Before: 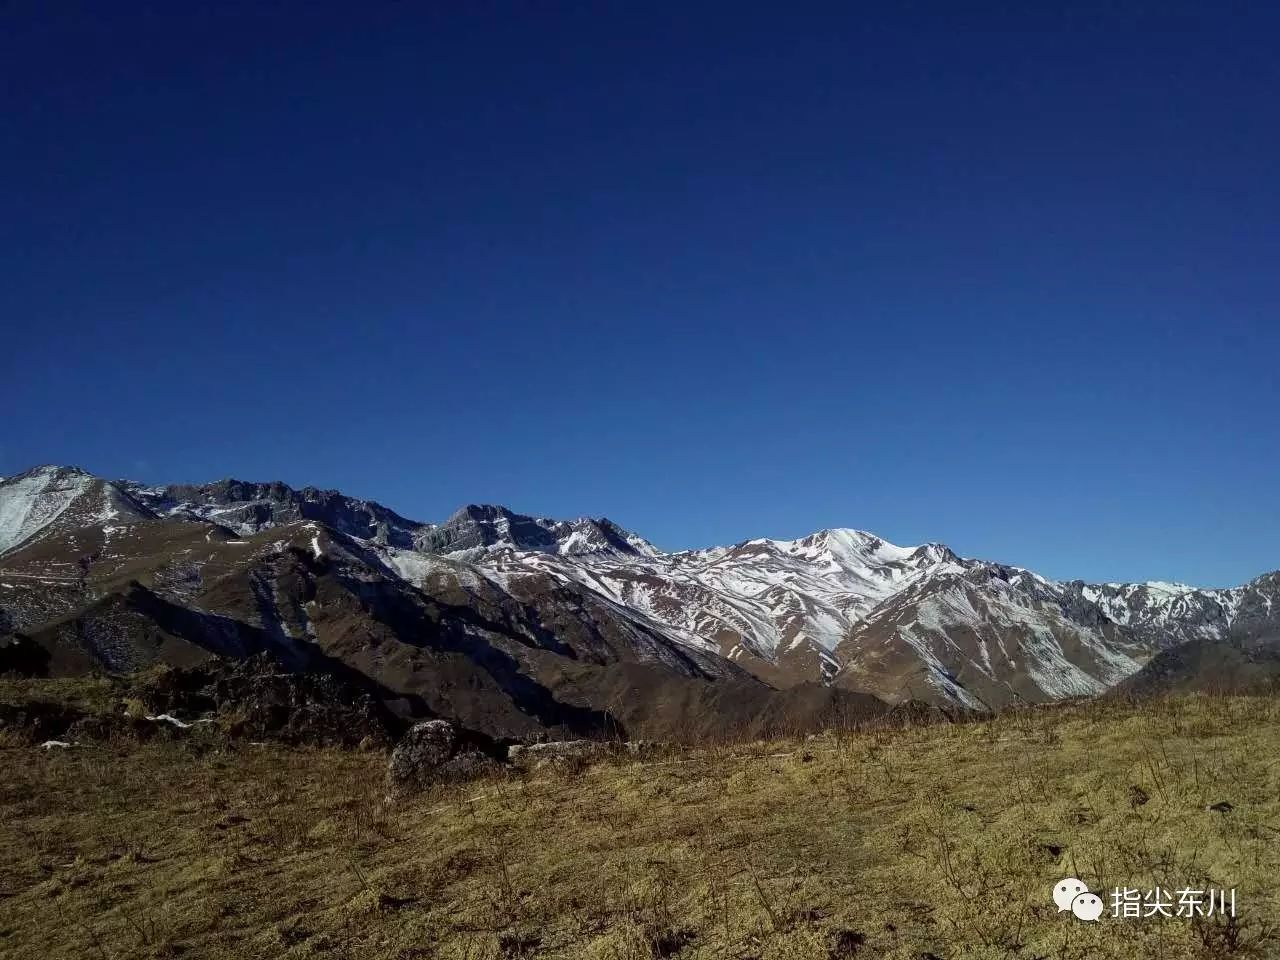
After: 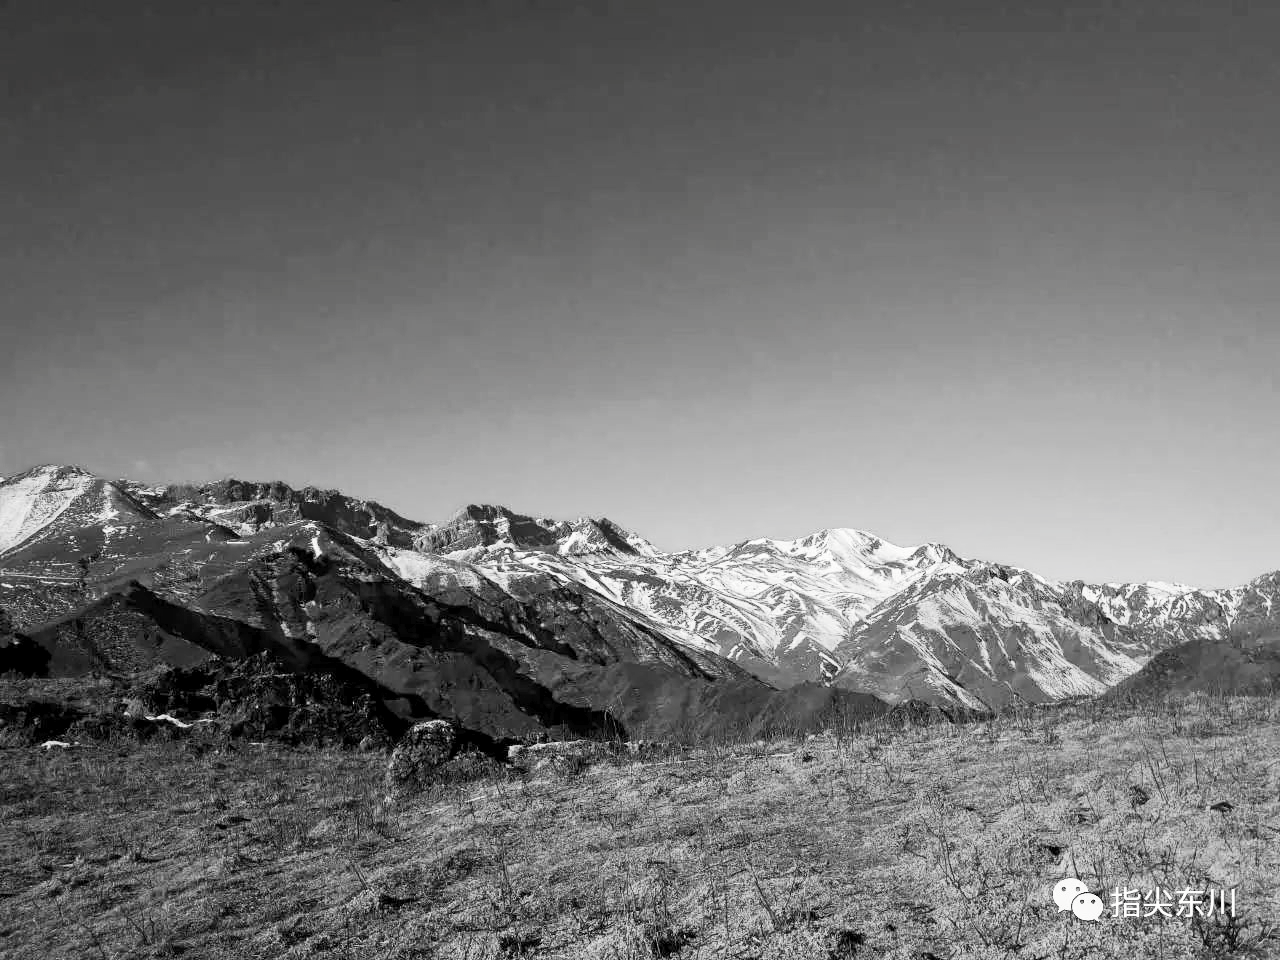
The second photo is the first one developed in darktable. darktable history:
tone curve: curves: ch0 [(0, 0) (0.003, 0.015) (0.011, 0.025) (0.025, 0.056) (0.044, 0.104) (0.069, 0.139) (0.1, 0.181) (0.136, 0.226) (0.177, 0.28) (0.224, 0.346) (0.277, 0.42) (0.335, 0.505) (0.399, 0.594) (0.468, 0.699) (0.543, 0.776) (0.623, 0.848) (0.709, 0.893) (0.801, 0.93) (0.898, 0.97) (1, 1)], preserve colors none
color look up table: target L [93.05, 89.53, 88.82, 86.7, 82.41, 64.74, 61.7, 65.49, 60.94, 47.64, 47.04, 28.56, 9.599, 200.19, 80.24, 78.8, 68.49, 69.98, 57.87, 53.19, 42.1, 47.24, 42.37, 44, 32.32, 10.77, 20.17, 8.587, 94.45, 67, 74.42, 59.79, 61.7, 69.24, 50.03, 43.8, 53.98, 47.04, 18, 15.16, 12.25, 6.319, 86.7, 90.24, 89.53, 78.07, 71.47, 62.46, 36.29], target a [-0.1, -0.003, -0.101, -0.003, -0.003, -0.003, 0, -0.003, 0, -0.001, 0.001, 0, 0, 0, -0.103, -0.003, -0.003, -0.003, 0 ×5, 0.001, 0 ×4, -0.1, -0.003, -0.003, -0.001, 0, -0.003, 0, 0.001, -0.001, 0.001, 0 ×4, -0.003 ×5, -0.001, 0], target b [1.234, 0.026, 1.247, 0.026, 0.027, 0.028, 0.006, 0.028, 0.006, 0.006, -0.004, -0.001, 0, 0, 1.274, 0.027, 0.028, 0.028, 0.006, 0.006, -0.001, -0.003, -0.001, -0.003, -0.003, 0.002, -0.001, 0, 1.23, 0.028, 0.028, 0.006, 0.006, 0.028, 0.006, -0.004, 0.006, -0.004, -0.001, 0.002, -0.001, 0, 0.026, 0.026, 0.026, 0.027, 0.028, 0.007, -0.001], num patches 49
